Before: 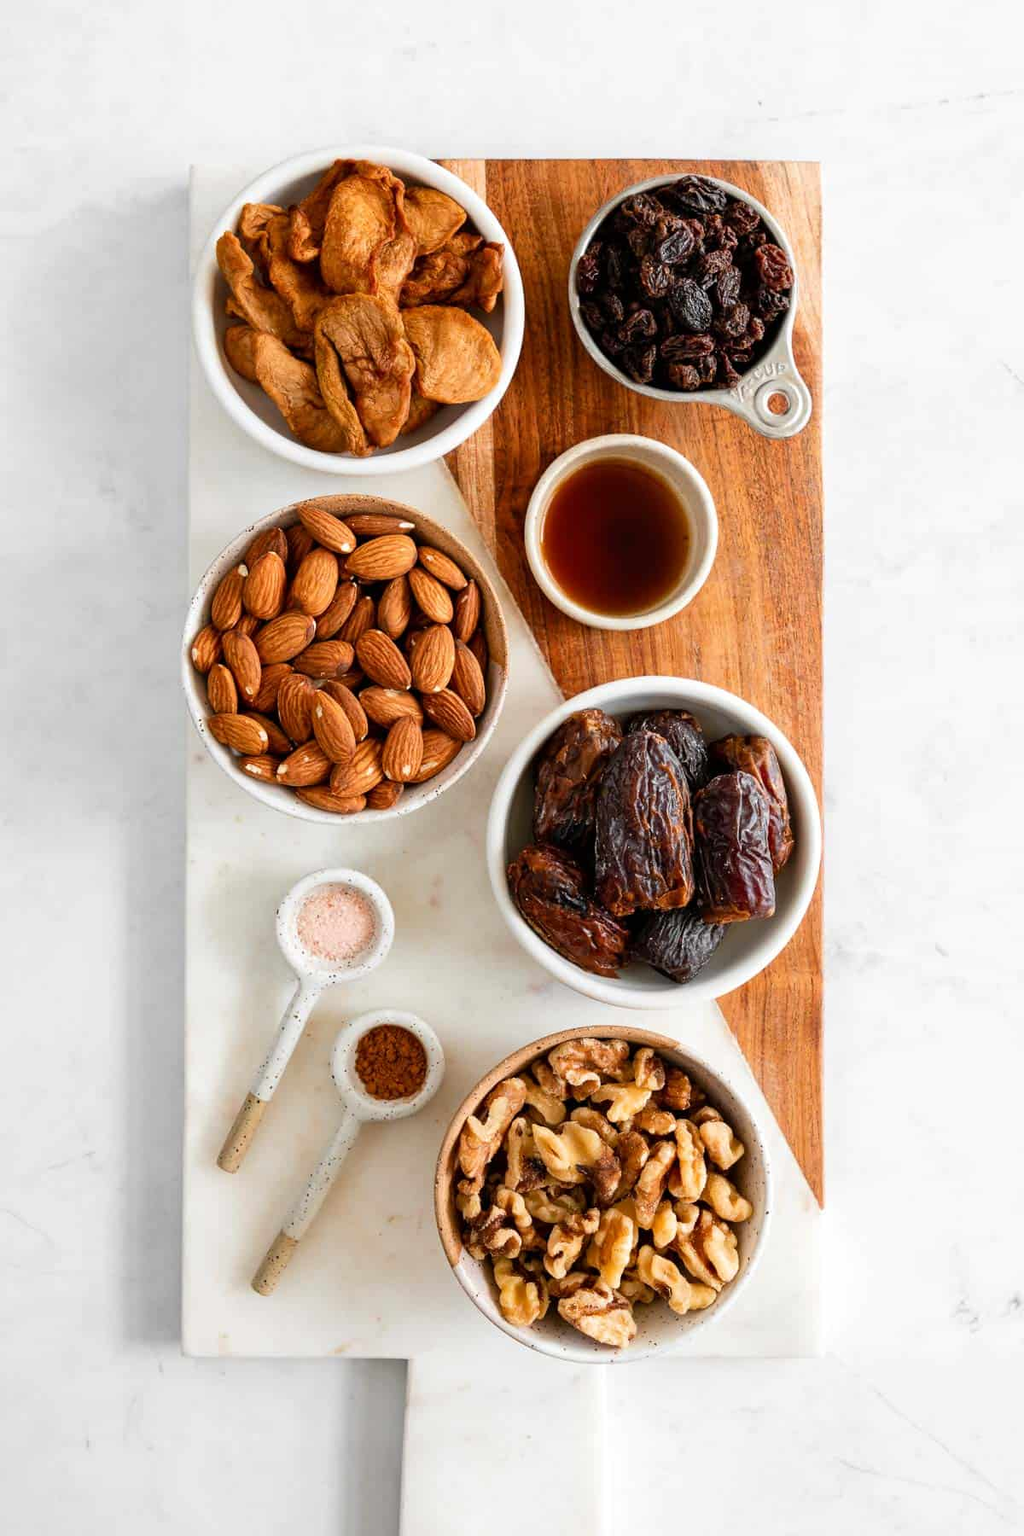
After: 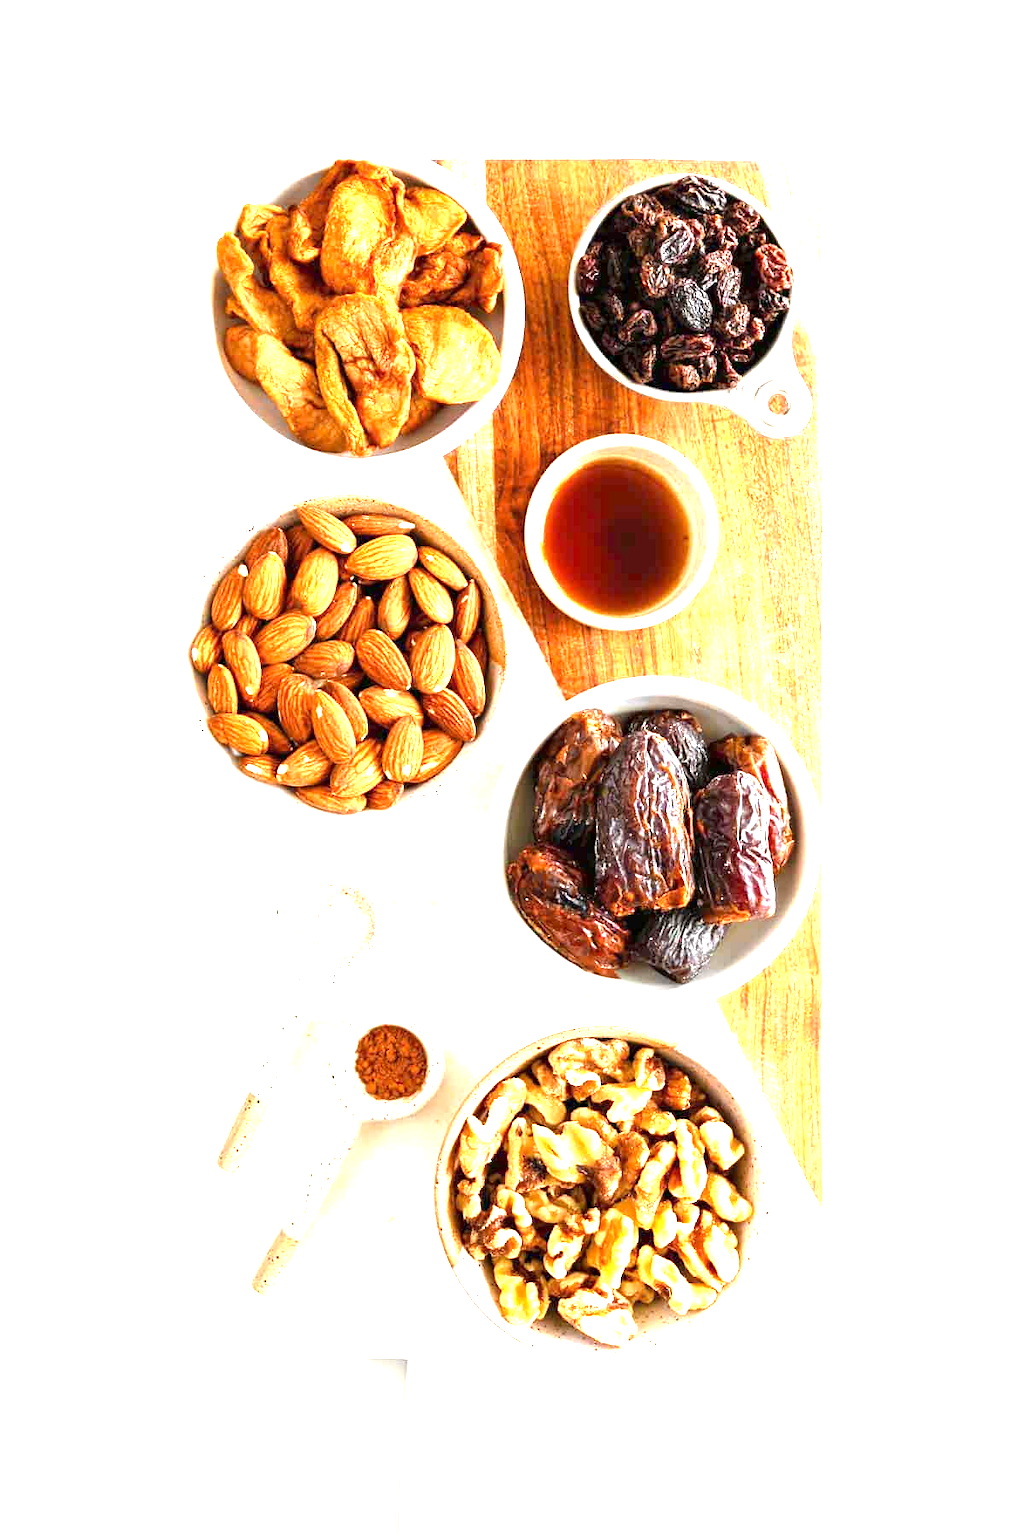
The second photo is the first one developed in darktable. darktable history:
exposure: exposure 2.045 EV, compensate highlight preservation false
tone equalizer: on, module defaults
